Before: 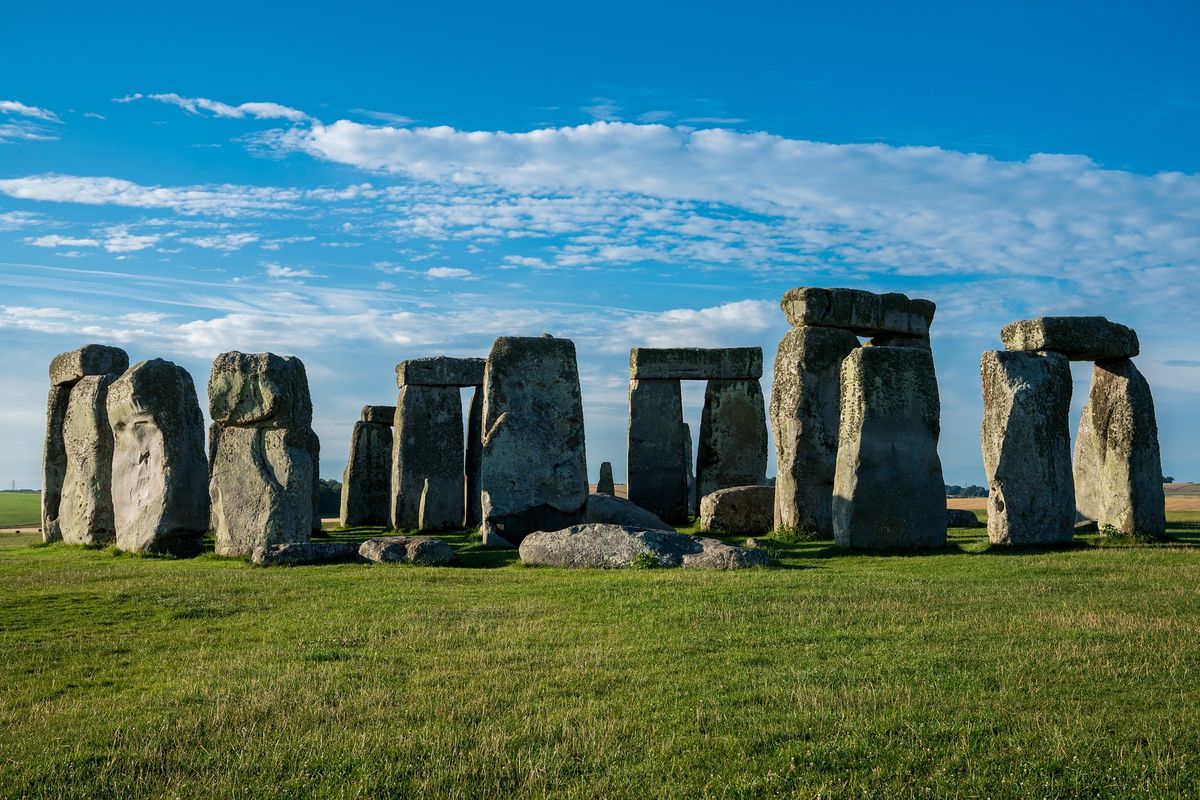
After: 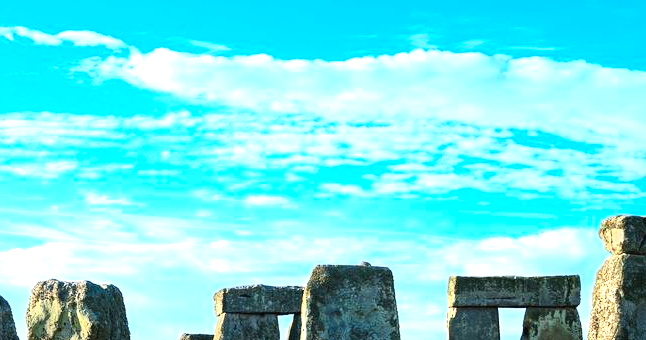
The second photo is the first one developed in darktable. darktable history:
exposure: black level correction 0, exposure 1.2 EV, compensate highlight preservation false
crop: left 15.183%, top 9.115%, right 30.902%, bottom 48.326%
contrast brightness saturation: contrast 0.203, brightness 0.17, saturation 0.221
